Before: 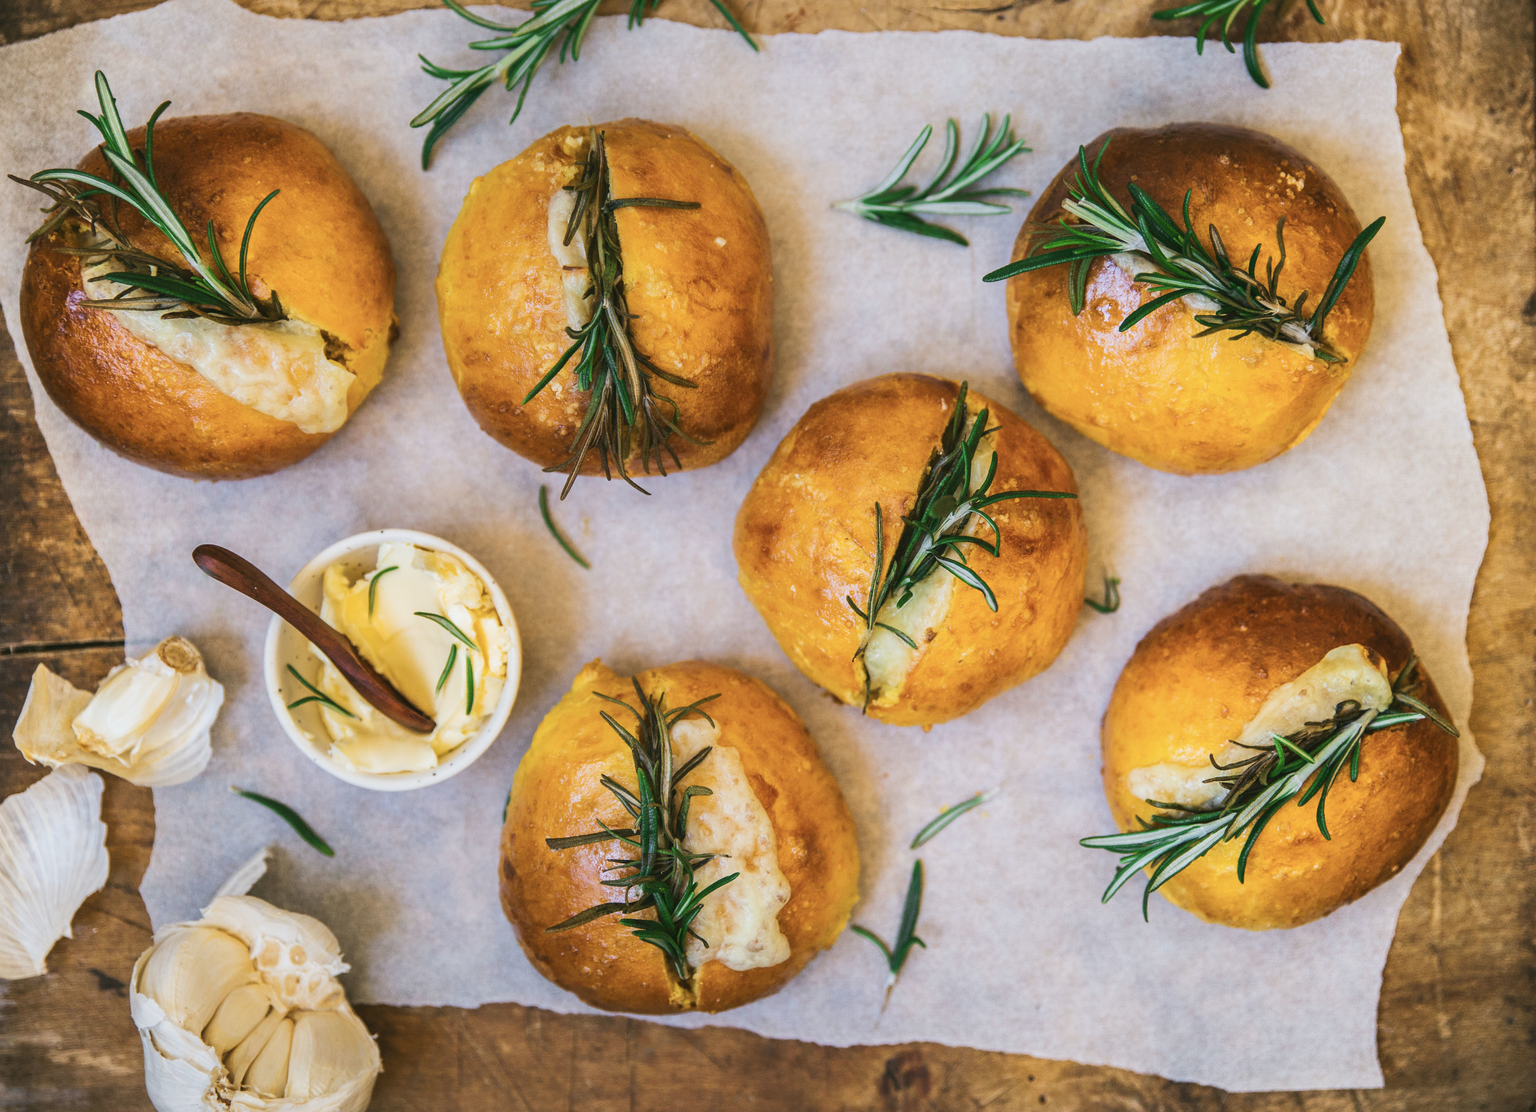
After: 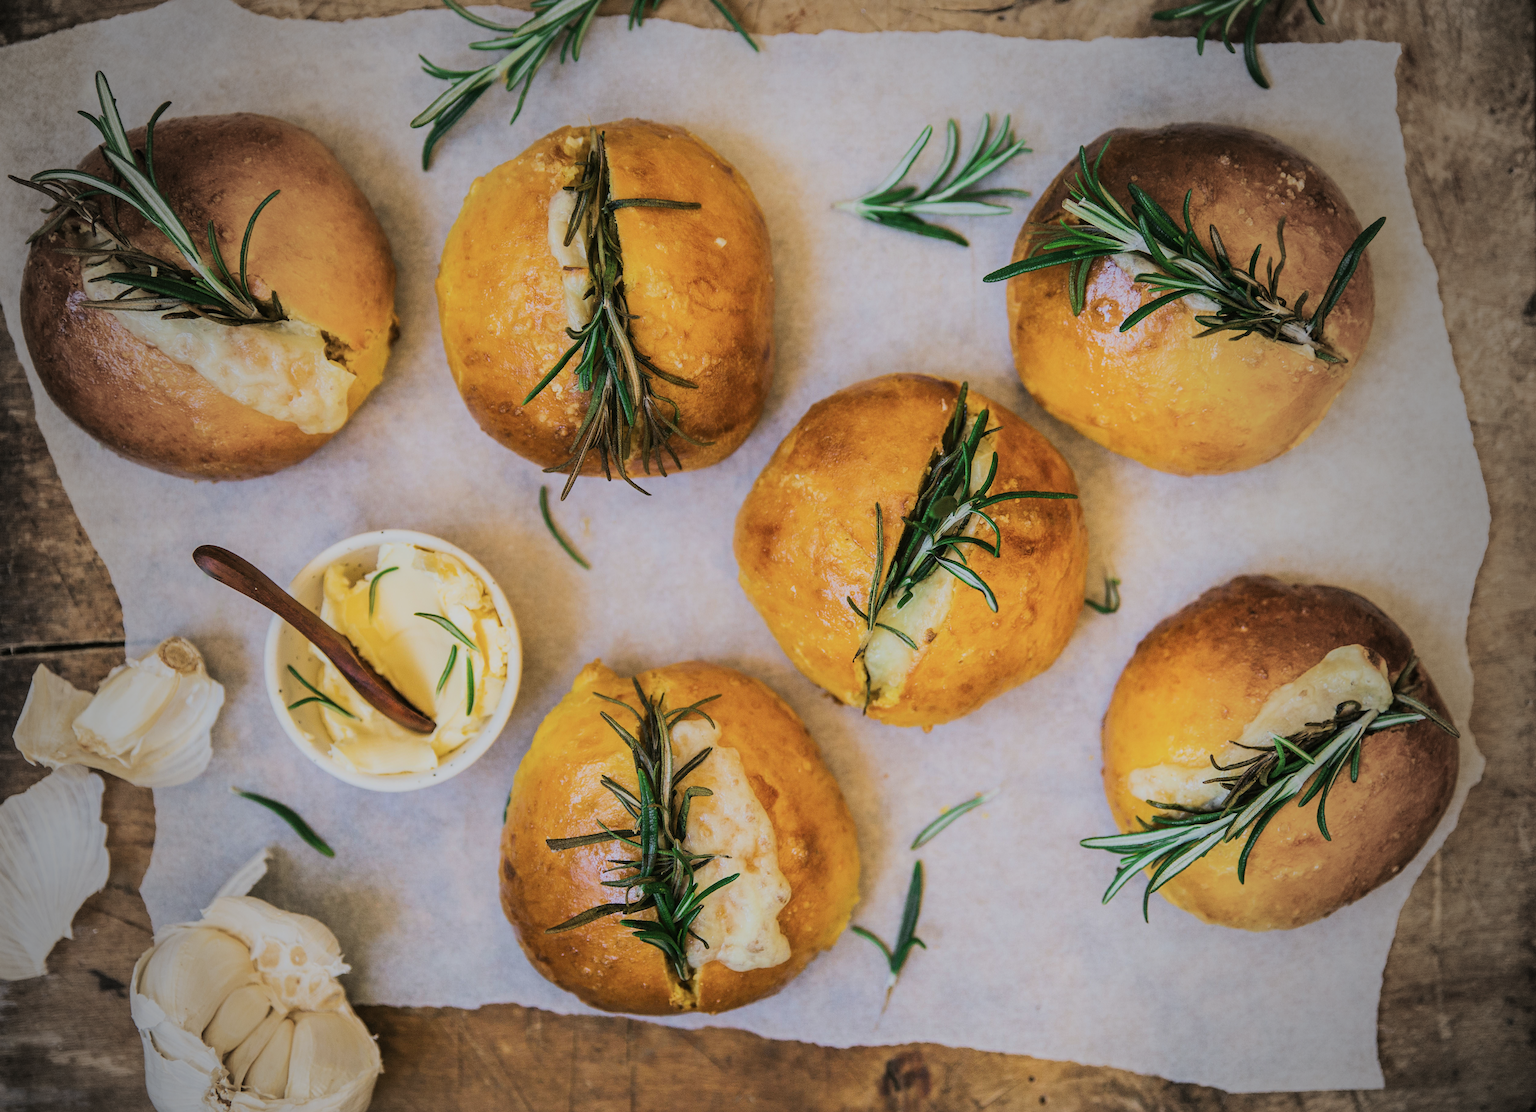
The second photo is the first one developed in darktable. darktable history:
filmic rgb: black relative exposure -7.65 EV, white relative exposure 4.56 EV, hardness 3.61, color science v6 (2022)
sharpen: amount 0.2
vignetting: fall-off start 64.63%, center (-0.034, 0.148), width/height ratio 0.881
